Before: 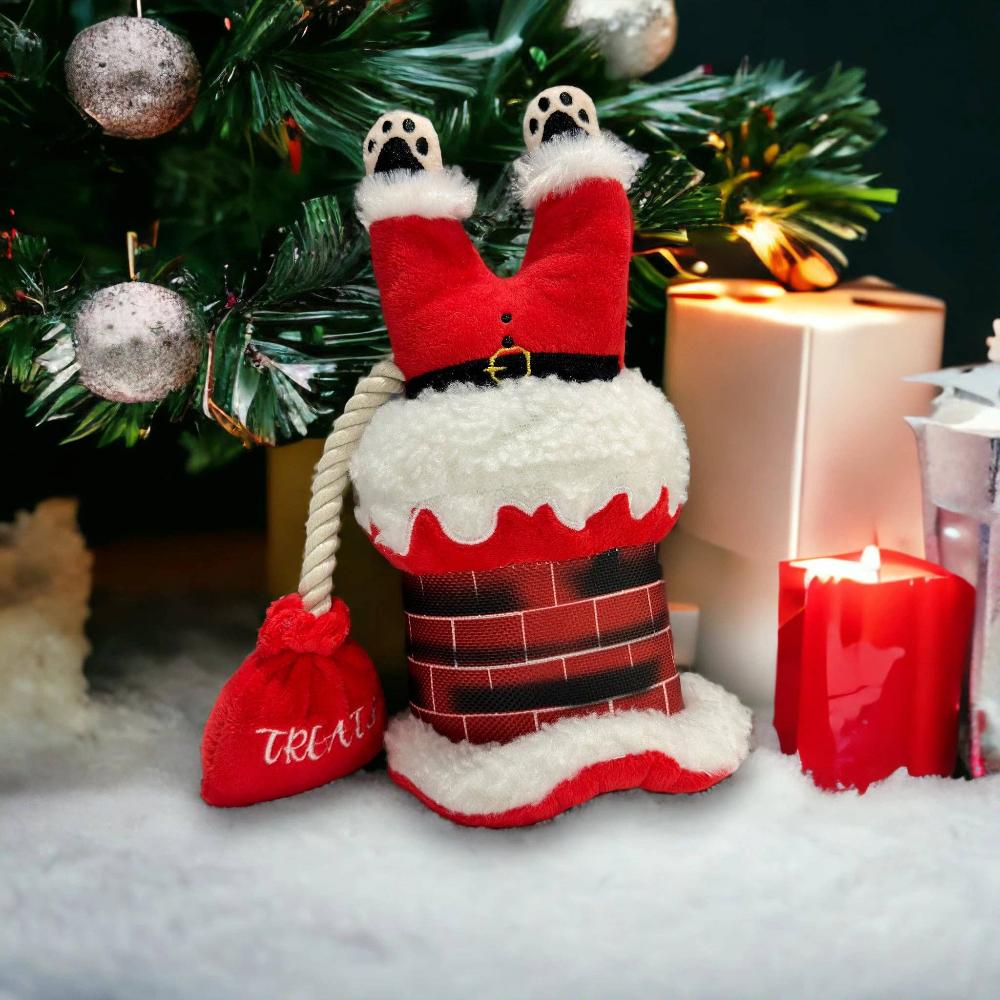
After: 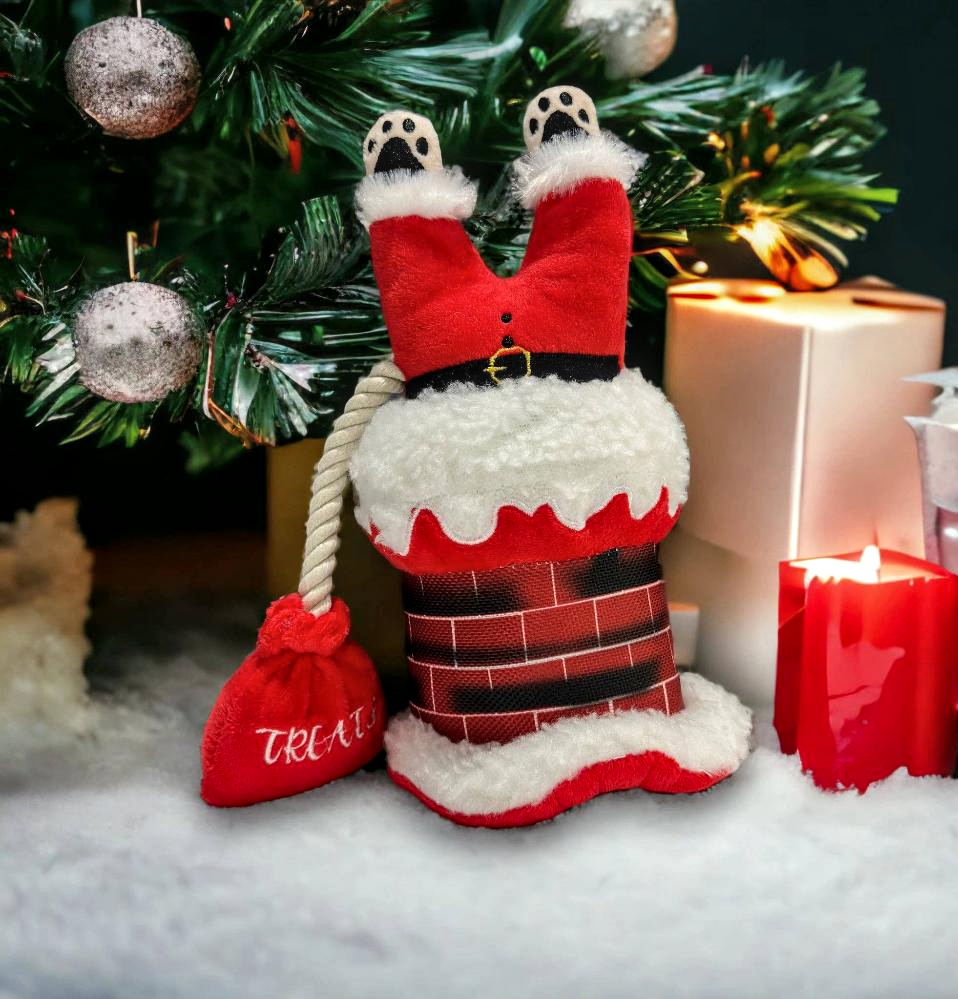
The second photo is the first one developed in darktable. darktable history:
crop: right 4.126%, bottom 0.031%
local contrast: on, module defaults
